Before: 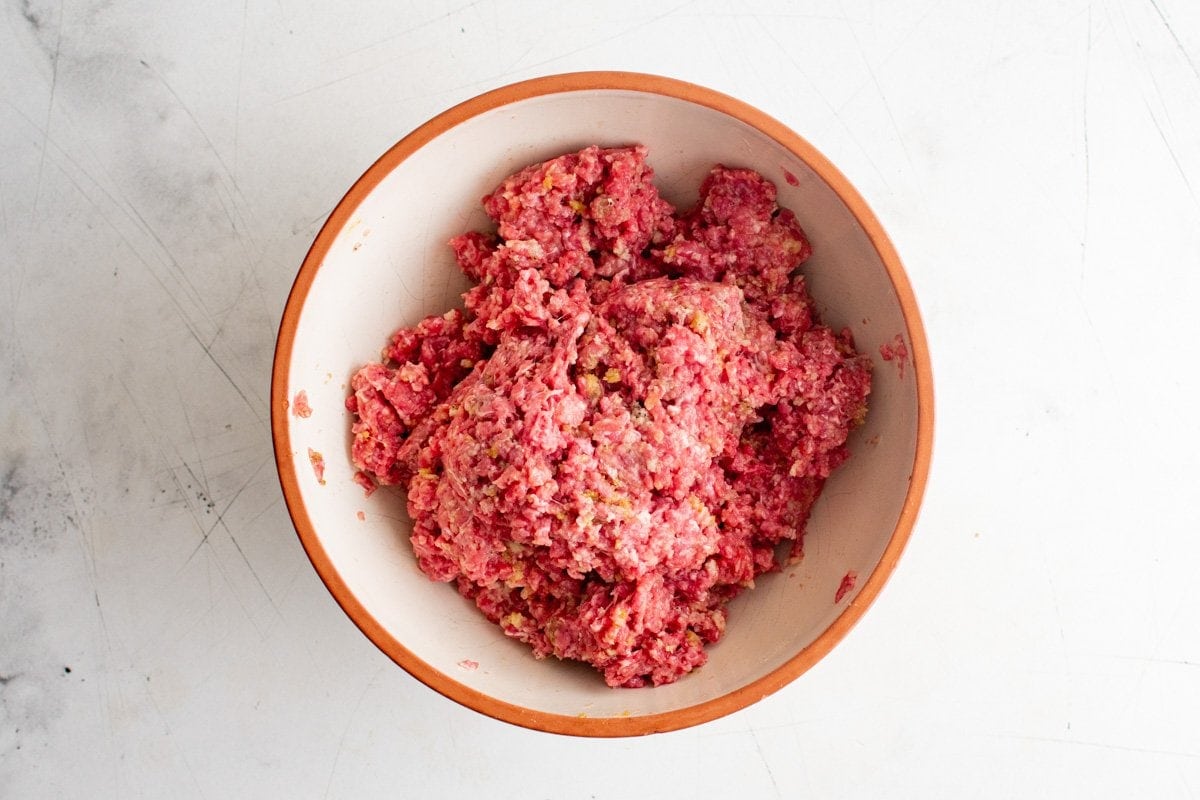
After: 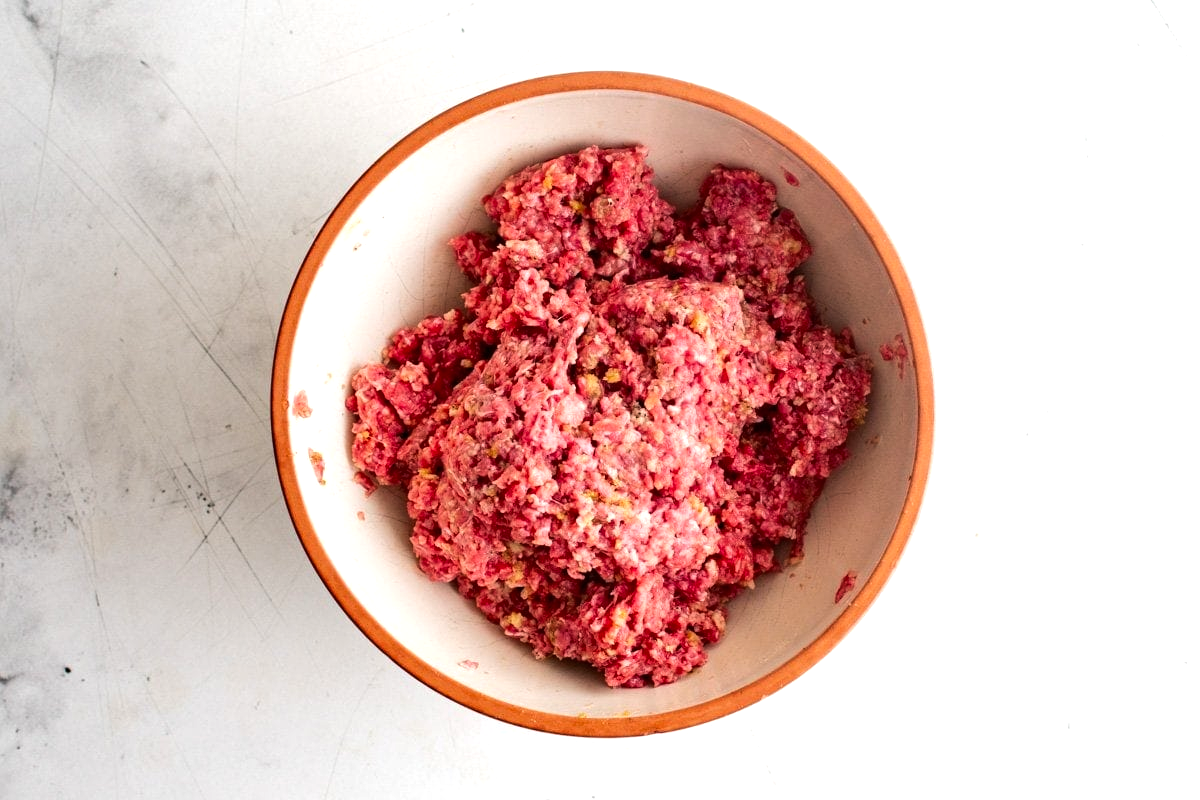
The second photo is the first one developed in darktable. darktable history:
tone equalizer: -8 EV -0.75 EV, -7 EV -0.7 EV, -6 EV -0.6 EV, -5 EV -0.4 EV, -3 EV 0.4 EV, -2 EV 0.6 EV, -1 EV 0.7 EV, +0 EV 0.75 EV, edges refinement/feathering 500, mask exposure compensation -1.57 EV, preserve details no
shadows and highlights: radius 121.13, shadows 21.4, white point adjustment -9.72, highlights -14.39, soften with gaussian
